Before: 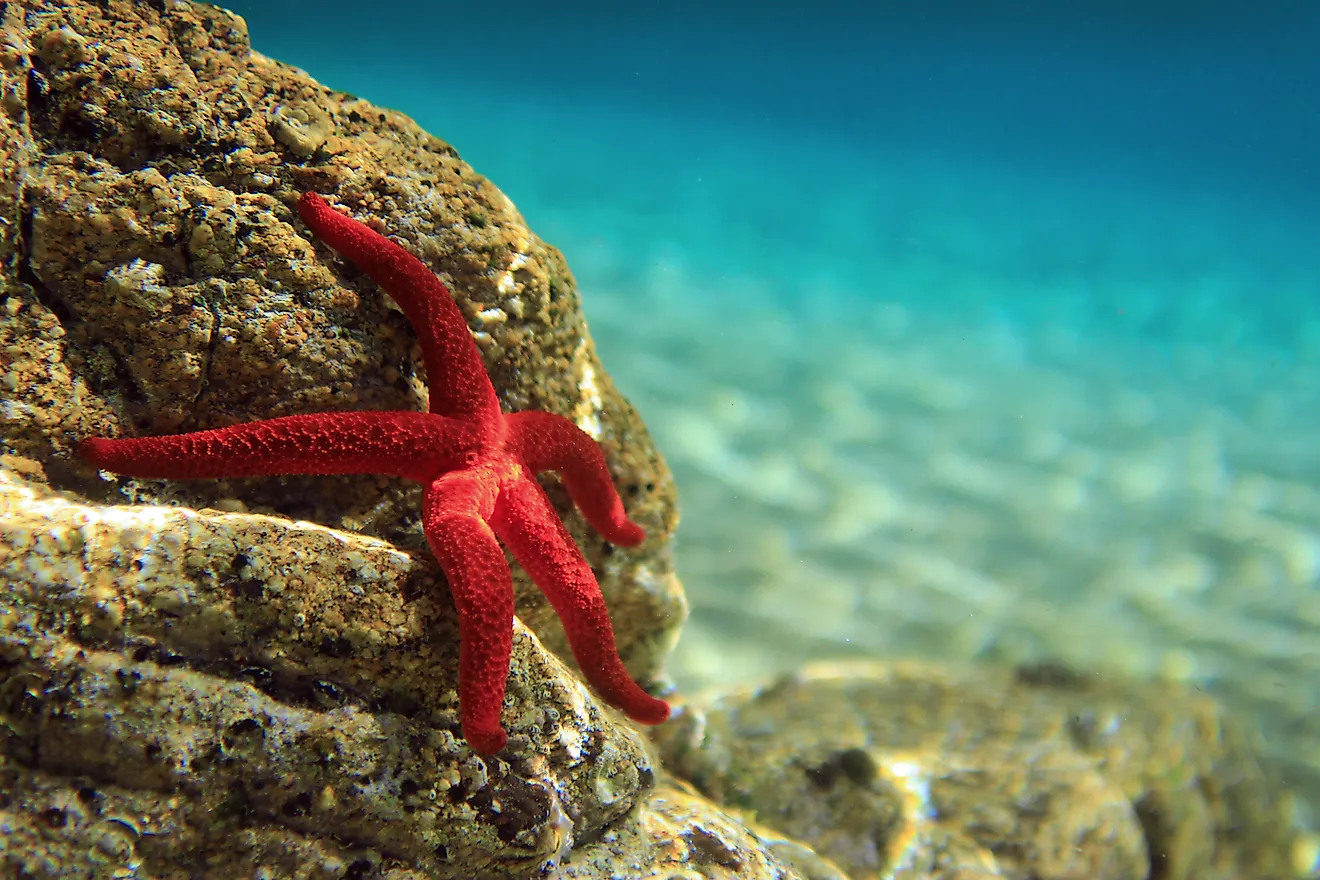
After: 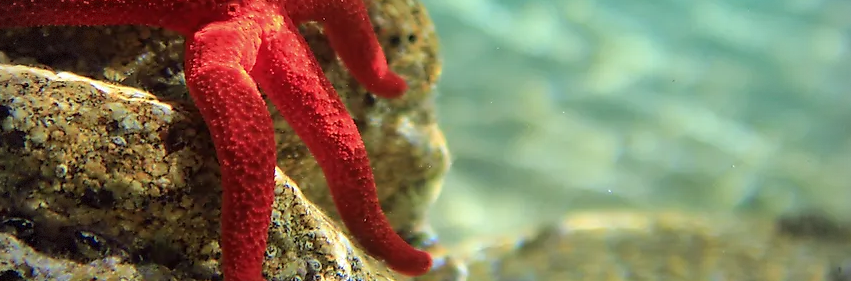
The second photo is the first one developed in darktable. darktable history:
vignetting: dithering 8-bit output, unbound false
crop: left 18.088%, top 51.105%, right 17.368%, bottom 16.918%
tone equalizer: on, module defaults
